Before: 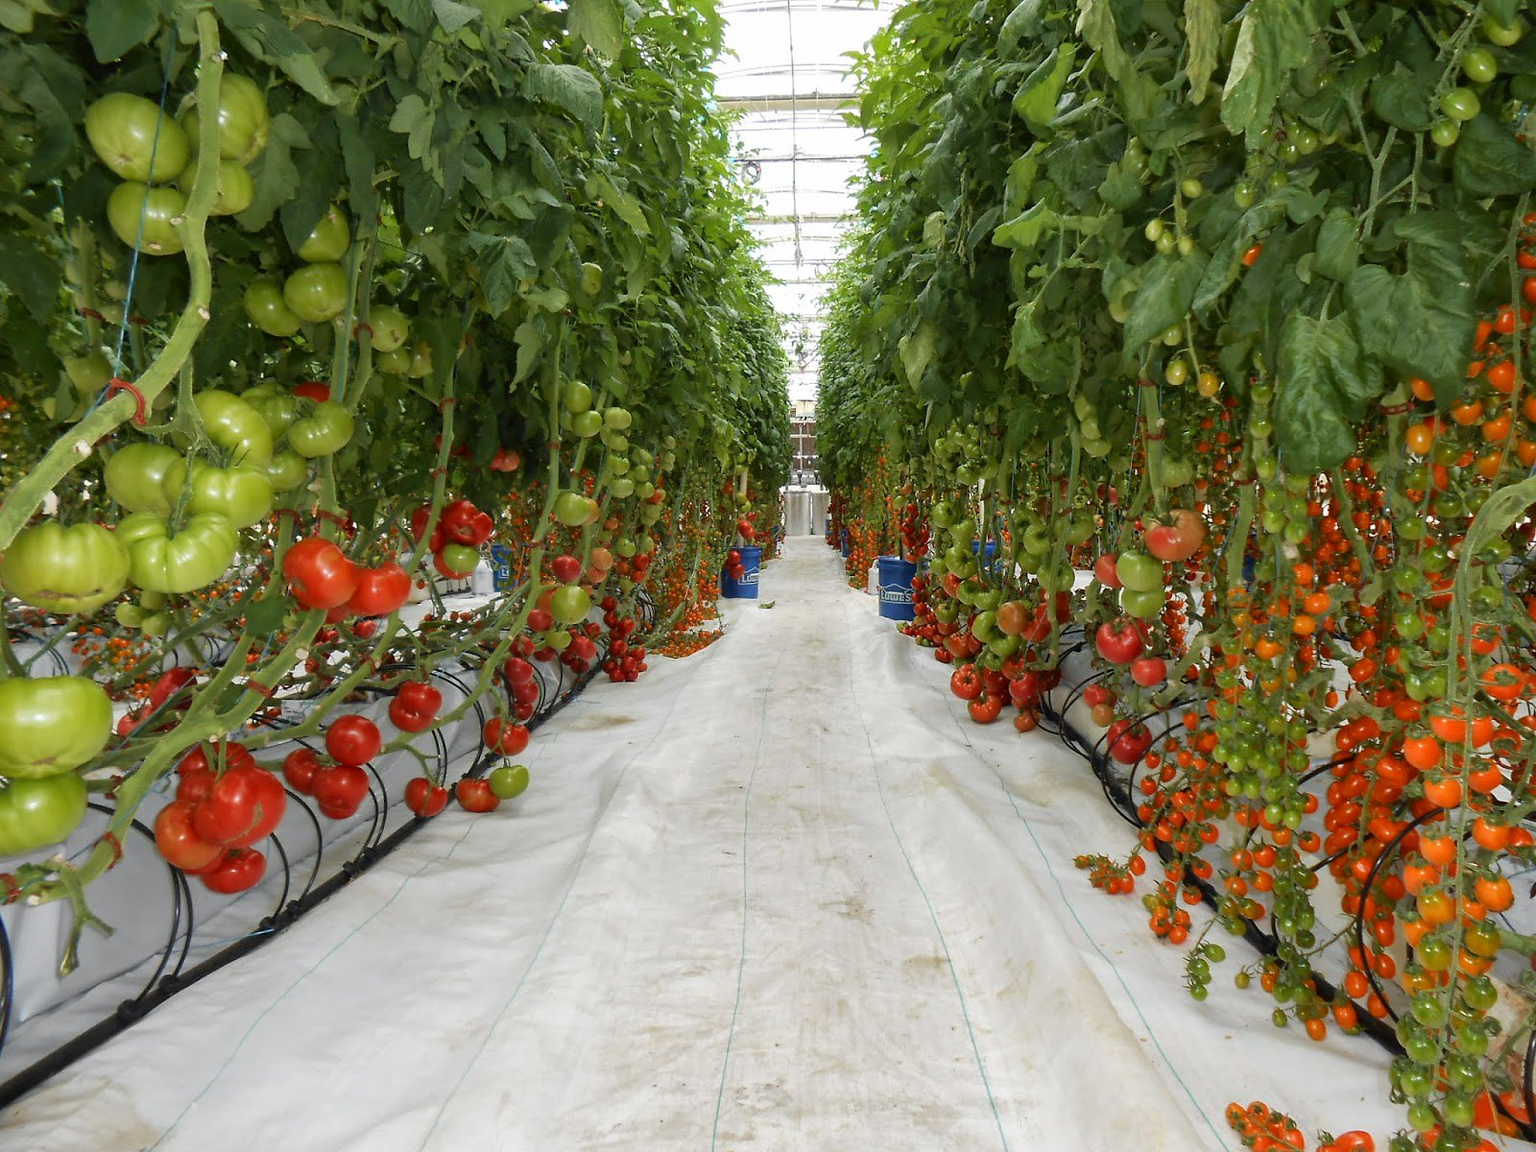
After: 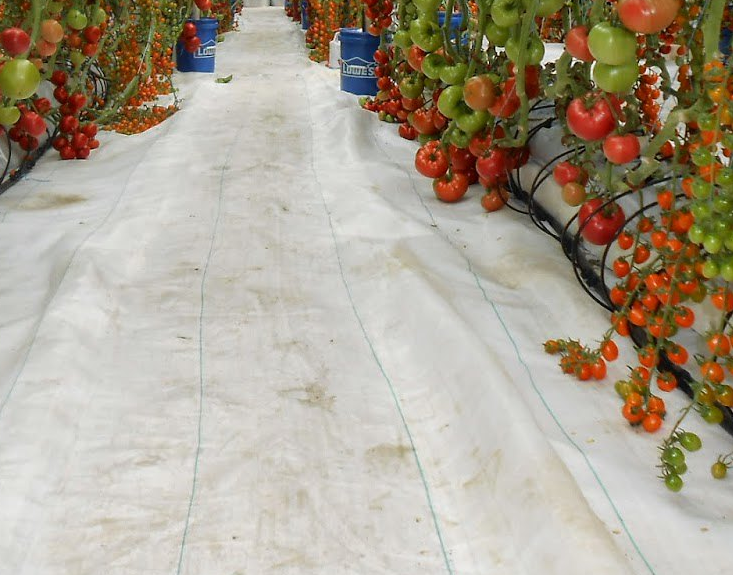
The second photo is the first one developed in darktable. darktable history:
crop: left 35.978%, top 45.936%, right 18.198%, bottom 6.102%
